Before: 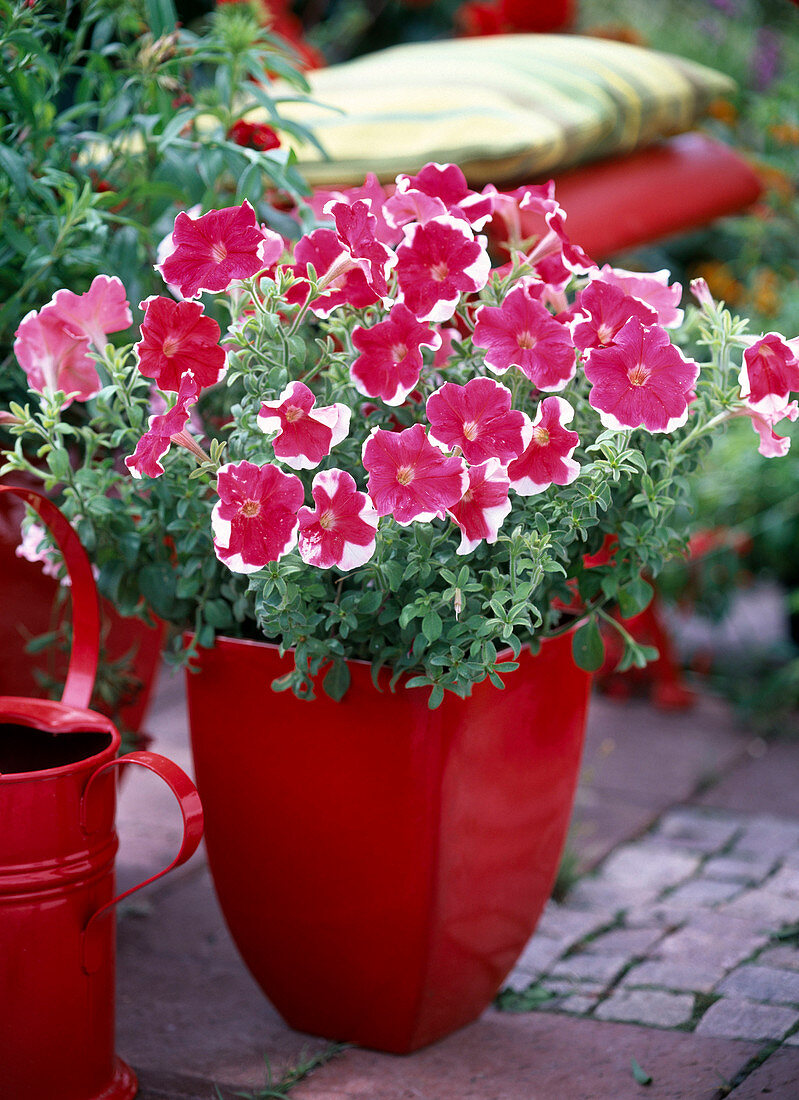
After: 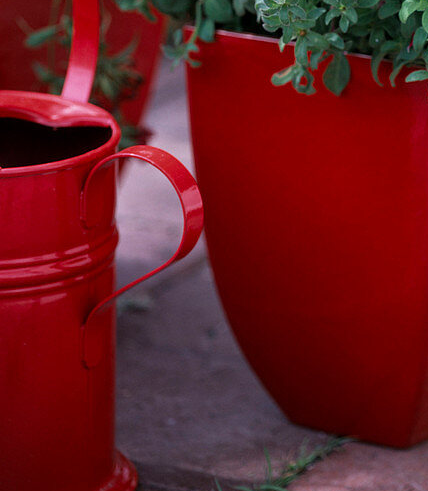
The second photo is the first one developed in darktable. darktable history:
crop and rotate: top 55.145%, right 46.432%, bottom 0.133%
